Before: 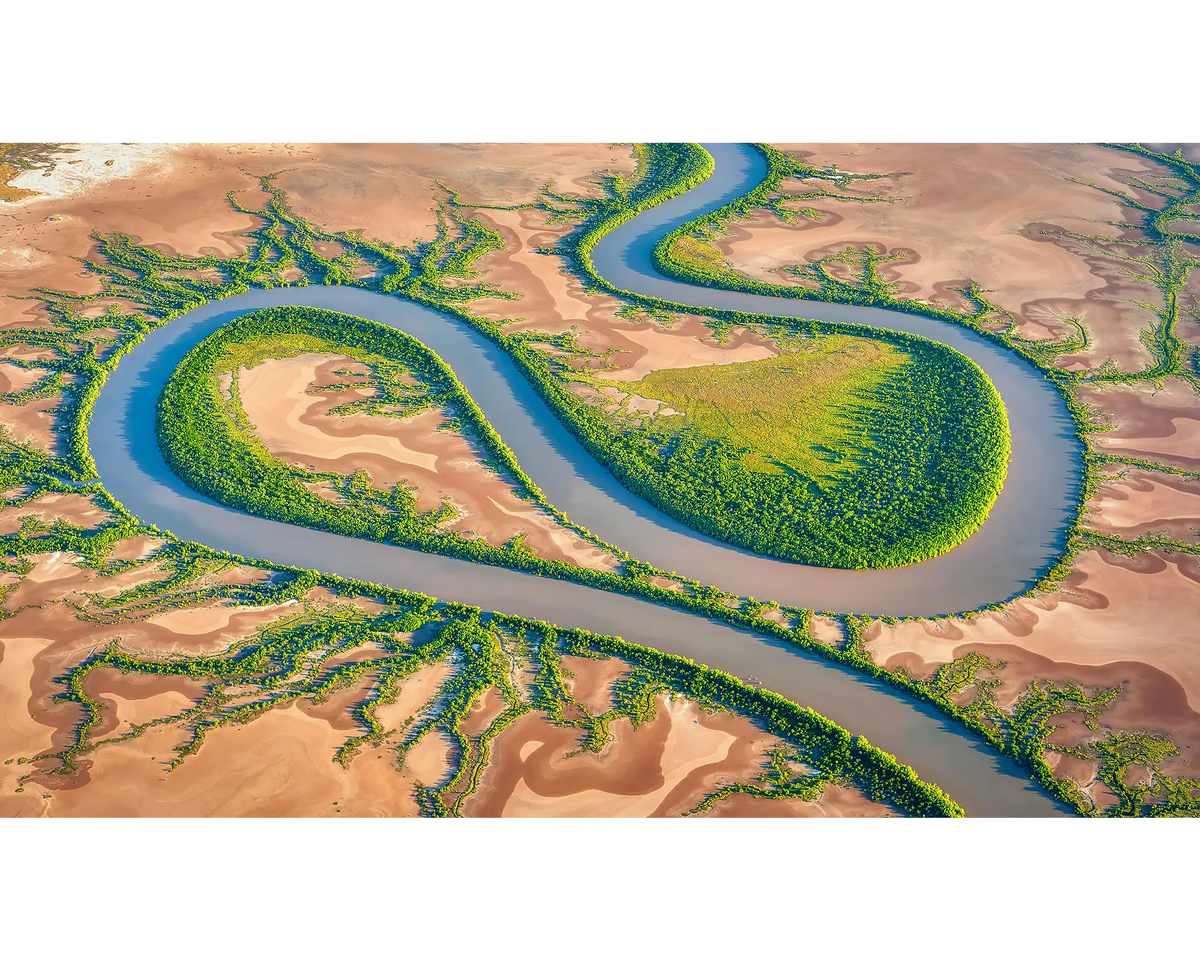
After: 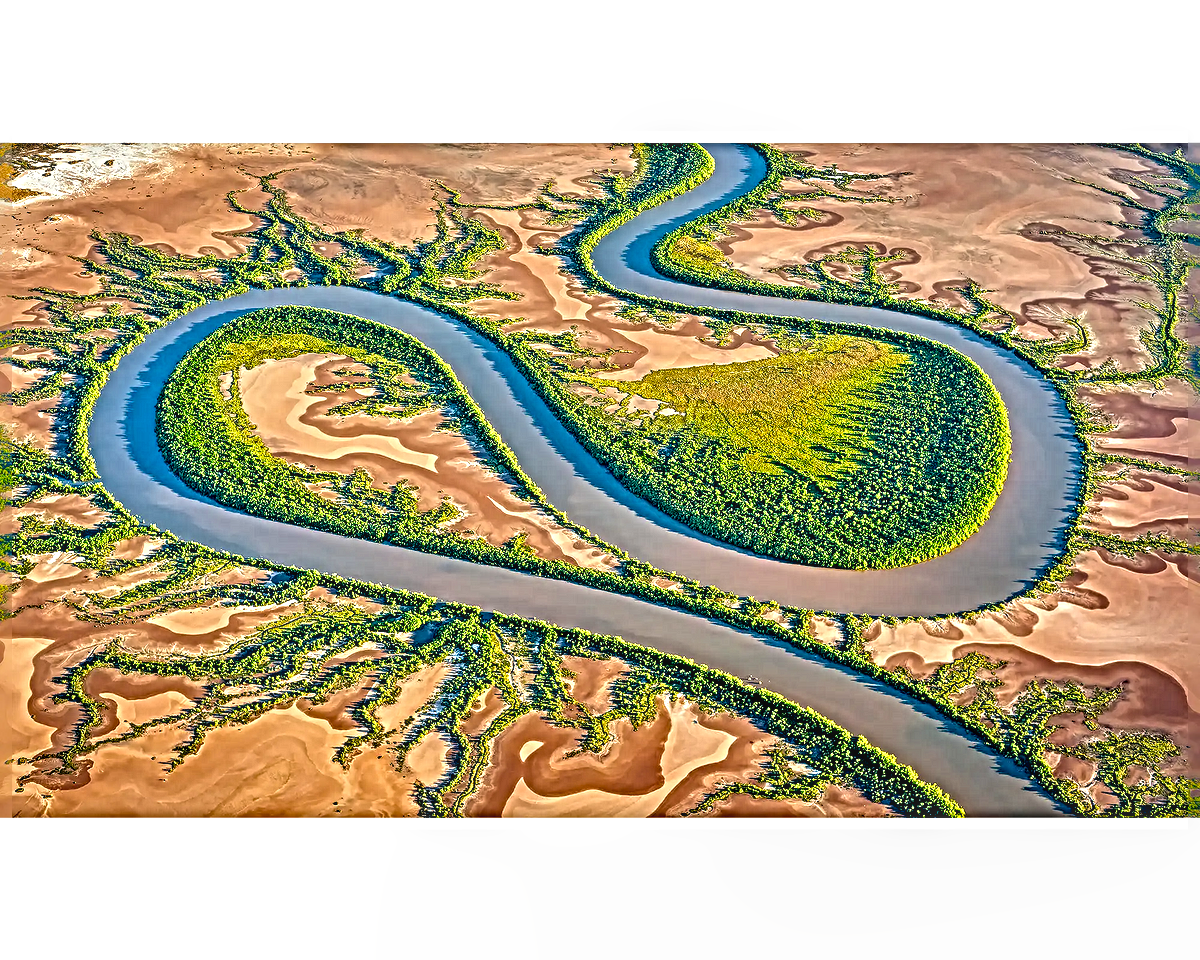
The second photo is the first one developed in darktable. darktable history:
sharpen: radius 6.3, amount 1.8, threshold 0
local contrast: on, module defaults
color balance: output saturation 120%
